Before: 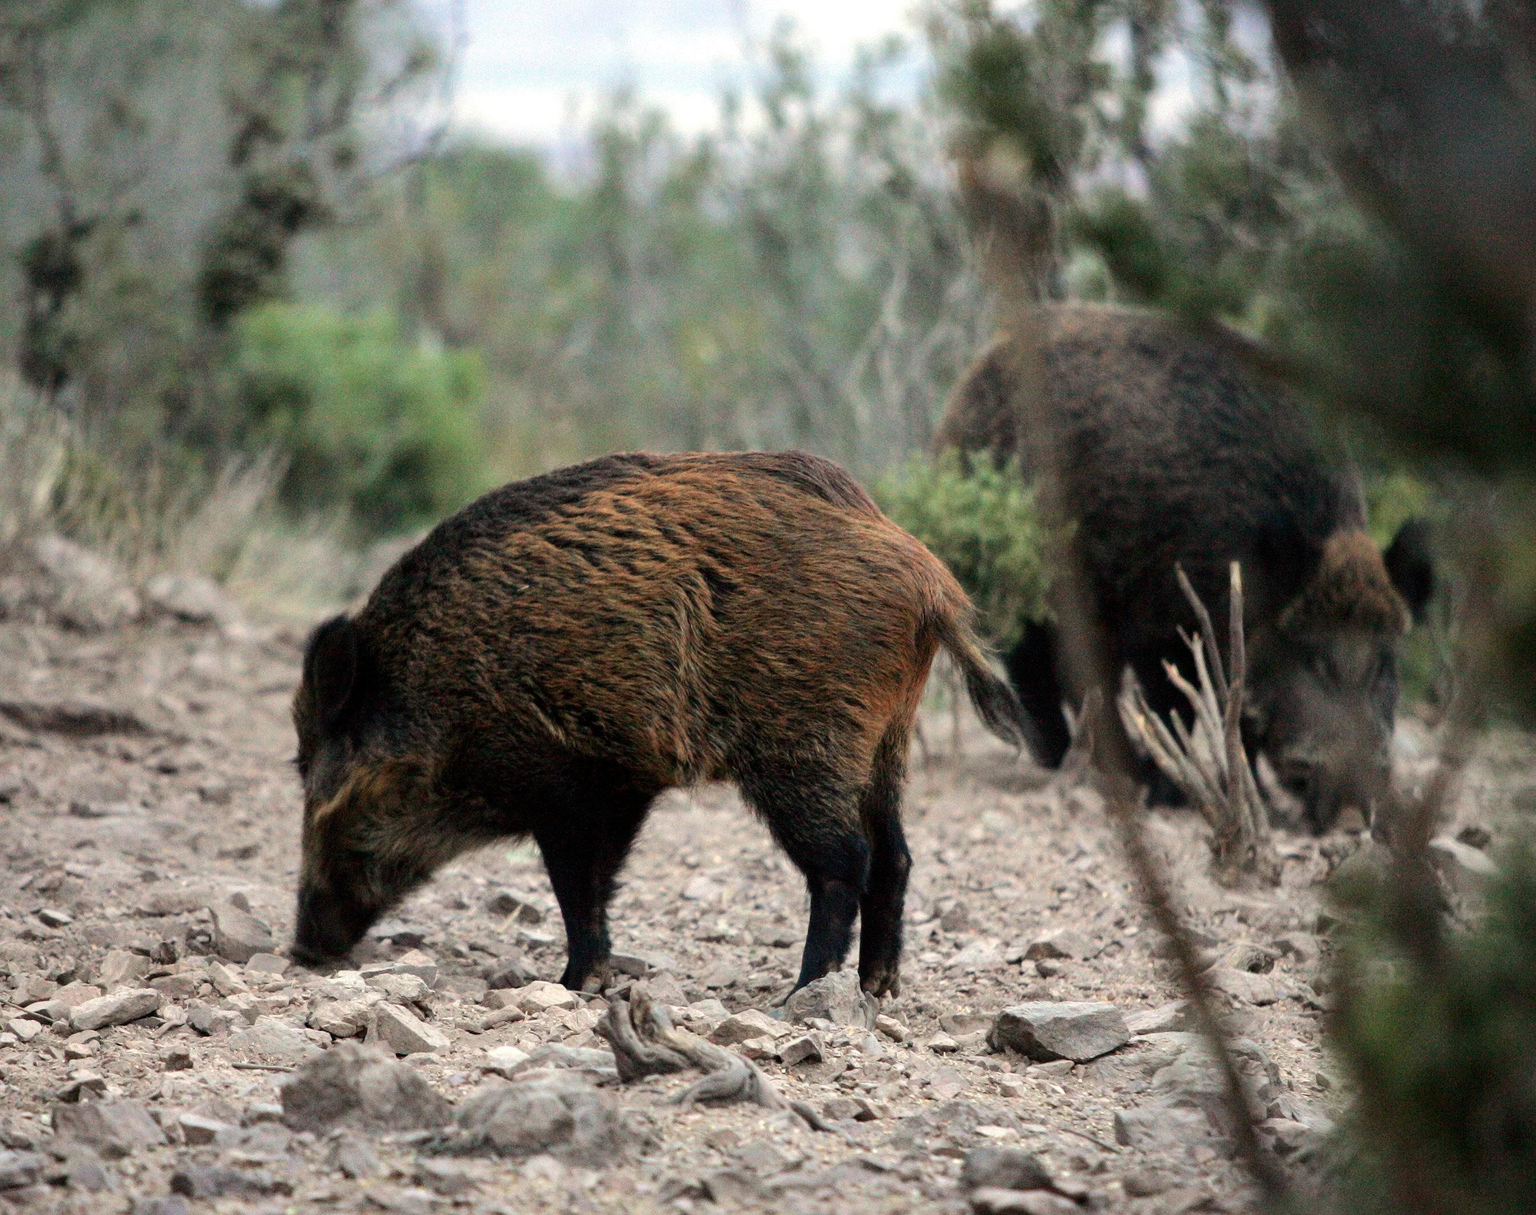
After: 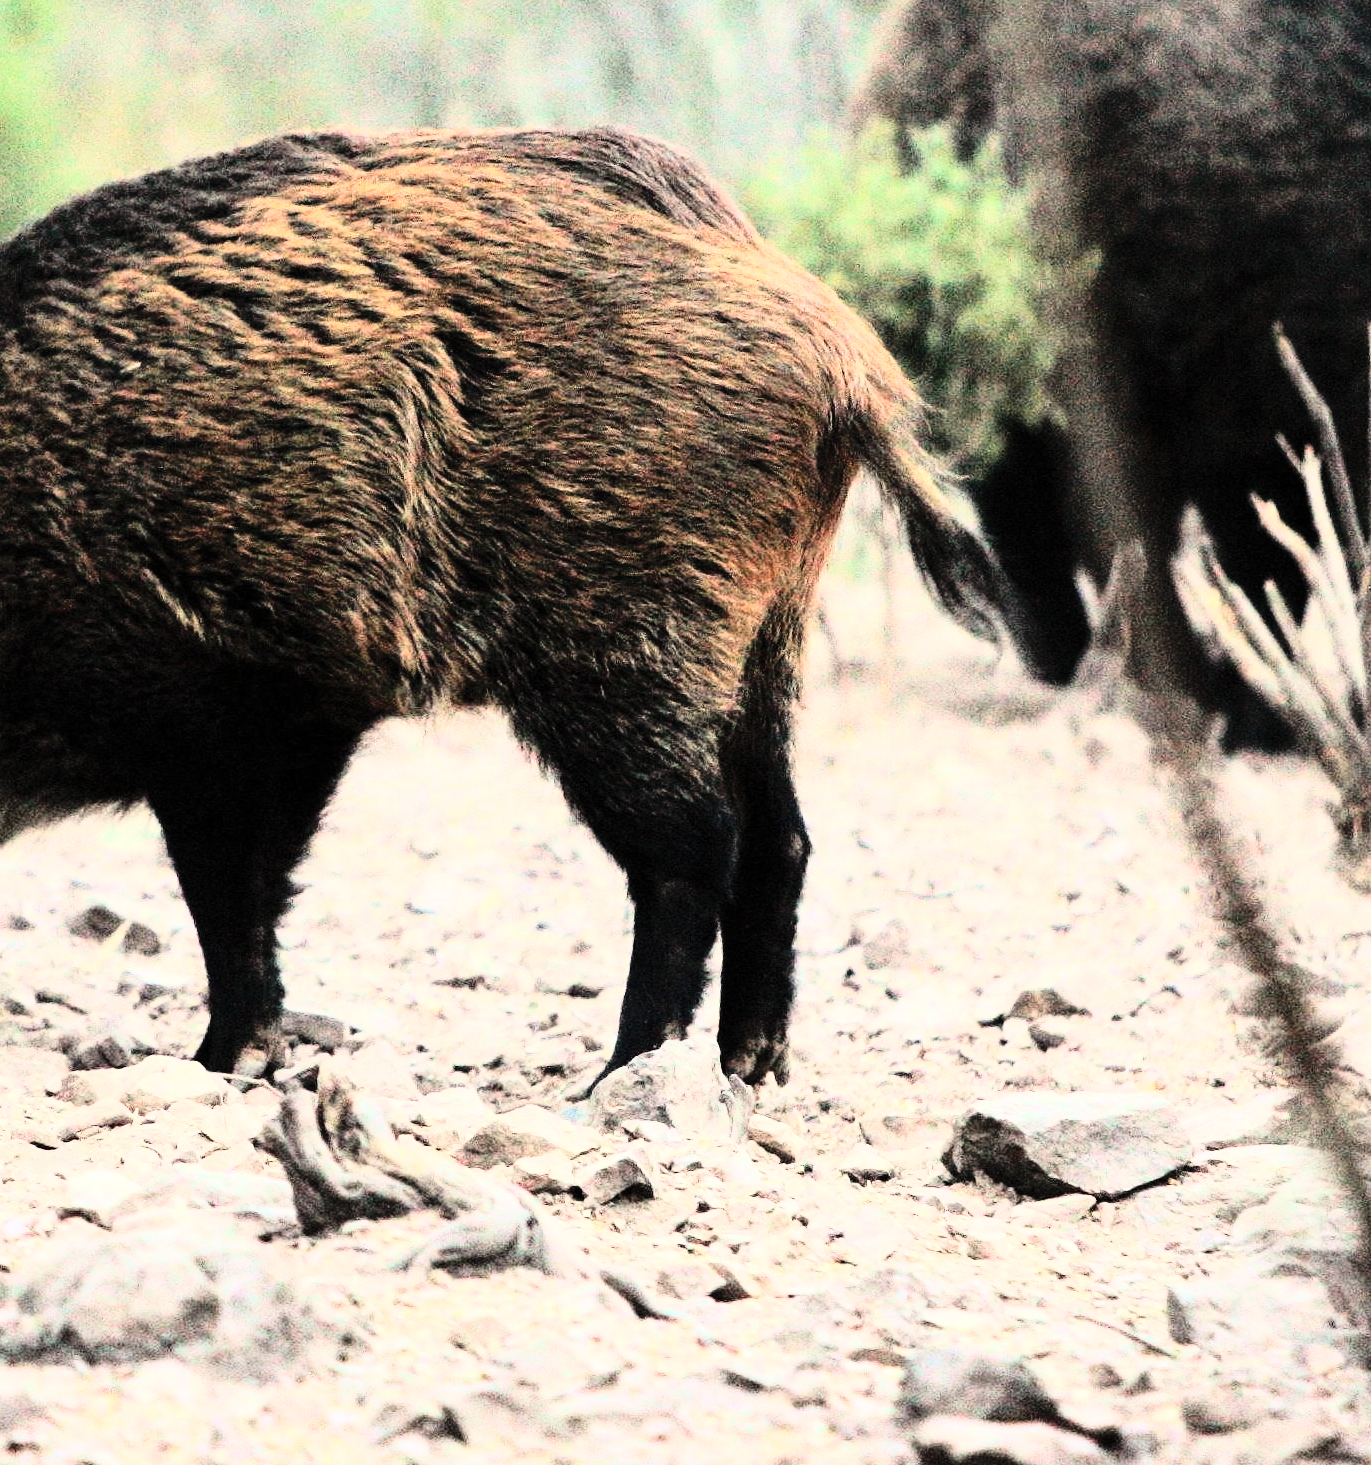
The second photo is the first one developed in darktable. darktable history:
crop and rotate: left 29.237%, top 31.152%, right 19.807%
rgb curve: curves: ch0 [(0, 0) (0.21, 0.15) (0.24, 0.21) (0.5, 0.75) (0.75, 0.96) (0.89, 0.99) (1, 1)]; ch1 [(0, 0.02) (0.21, 0.13) (0.25, 0.2) (0.5, 0.67) (0.75, 0.9) (0.89, 0.97) (1, 1)]; ch2 [(0, 0.02) (0.21, 0.13) (0.25, 0.2) (0.5, 0.67) (0.75, 0.9) (0.89, 0.97) (1, 1)], compensate middle gray true
contrast brightness saturation: contrast 0.14, brightness 0.21
